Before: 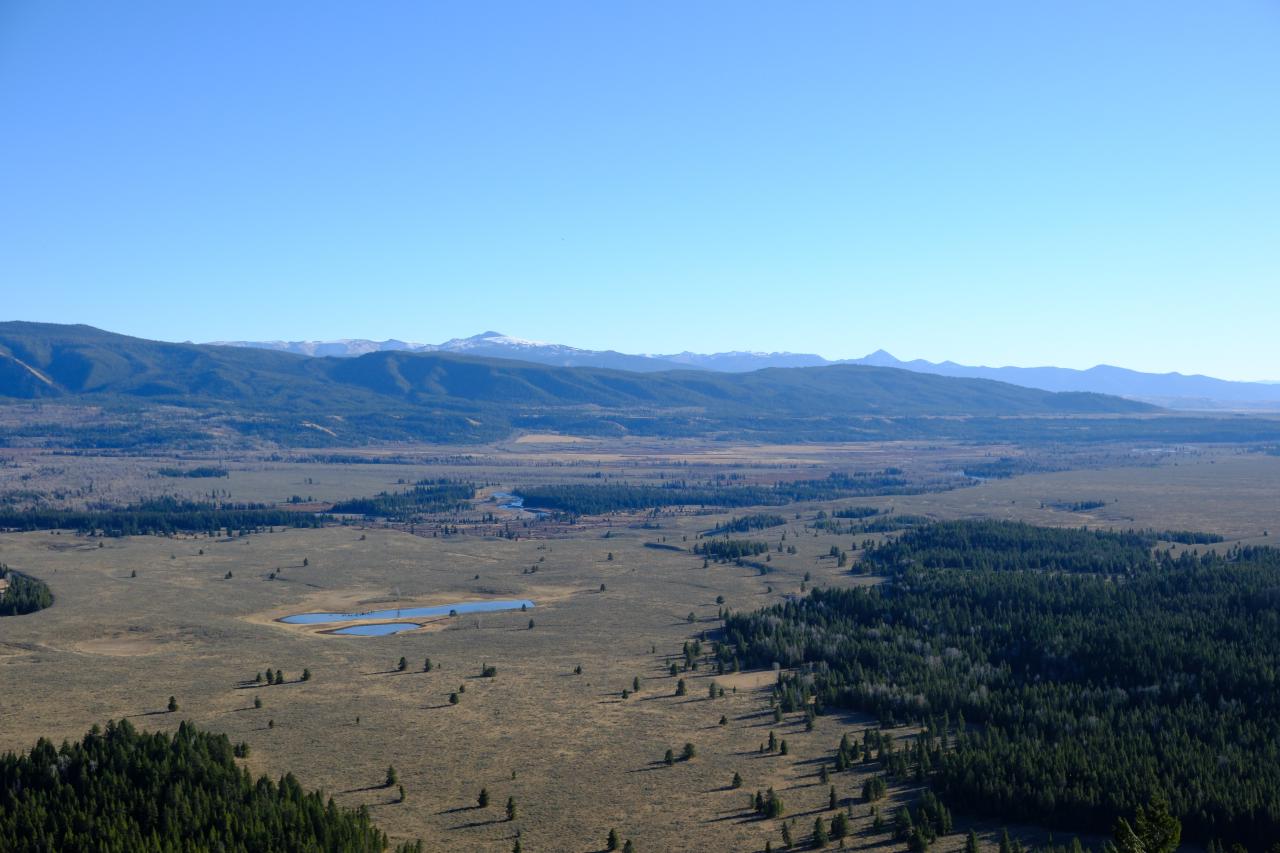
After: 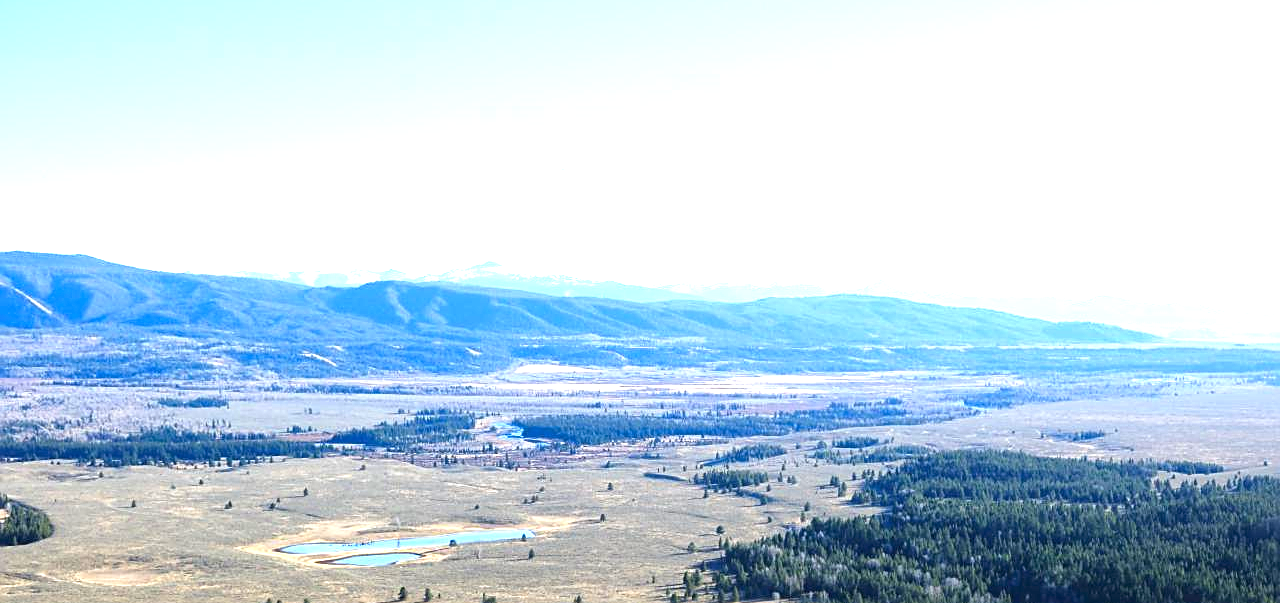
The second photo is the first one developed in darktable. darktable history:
sharpen: on, module defaults
local contrast: mode bilateral grid, contrast 20, coarseness 50, detail 120%, midtone range 0.2
exposure: black level correction 0, exposure 1.9 EV, compensate highlight preservation false
crop and rotate: top 8.293%, bottom 20.996%
